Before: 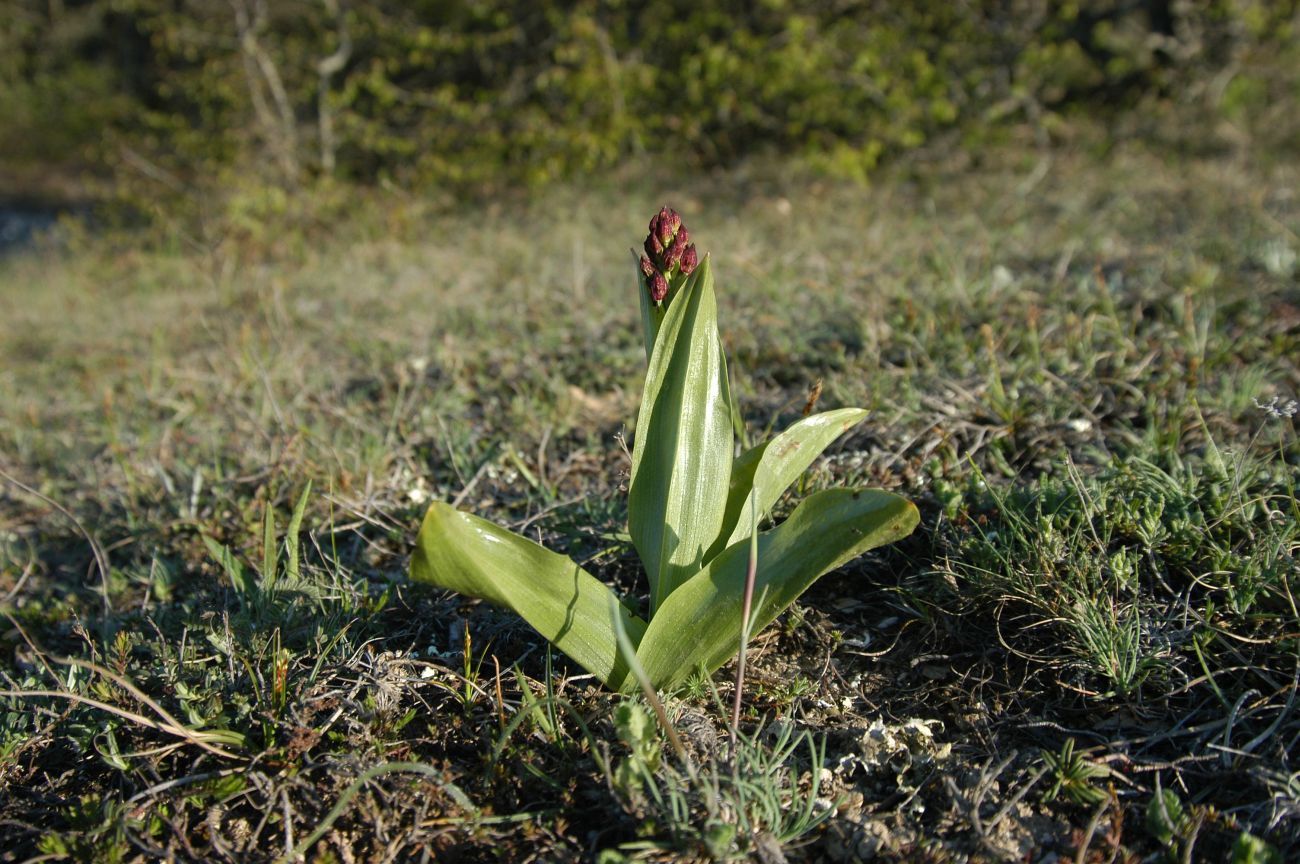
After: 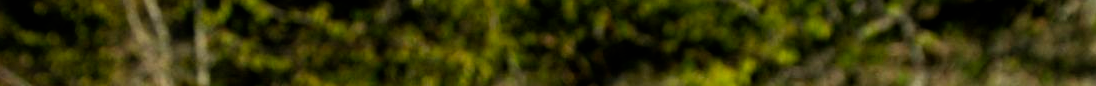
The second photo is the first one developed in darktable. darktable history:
filmic rgb: black relative exposure -8.2 EV, white relative exposure 2.2 EV, threshold 3 EV, hardness 7.11, latitude 85.74%, contrast 1.696, highlights saturation mix -4%, shadows ↔ highlights balance -2.69%, preserve chrominance no, color science v5 (2021), contrast in shadows safe, contrast in highlights safe, enable highlight reconstruction true
crop and rotate: left 9.644%, top 9.491%, right 6.021%, bottom 80.509%
